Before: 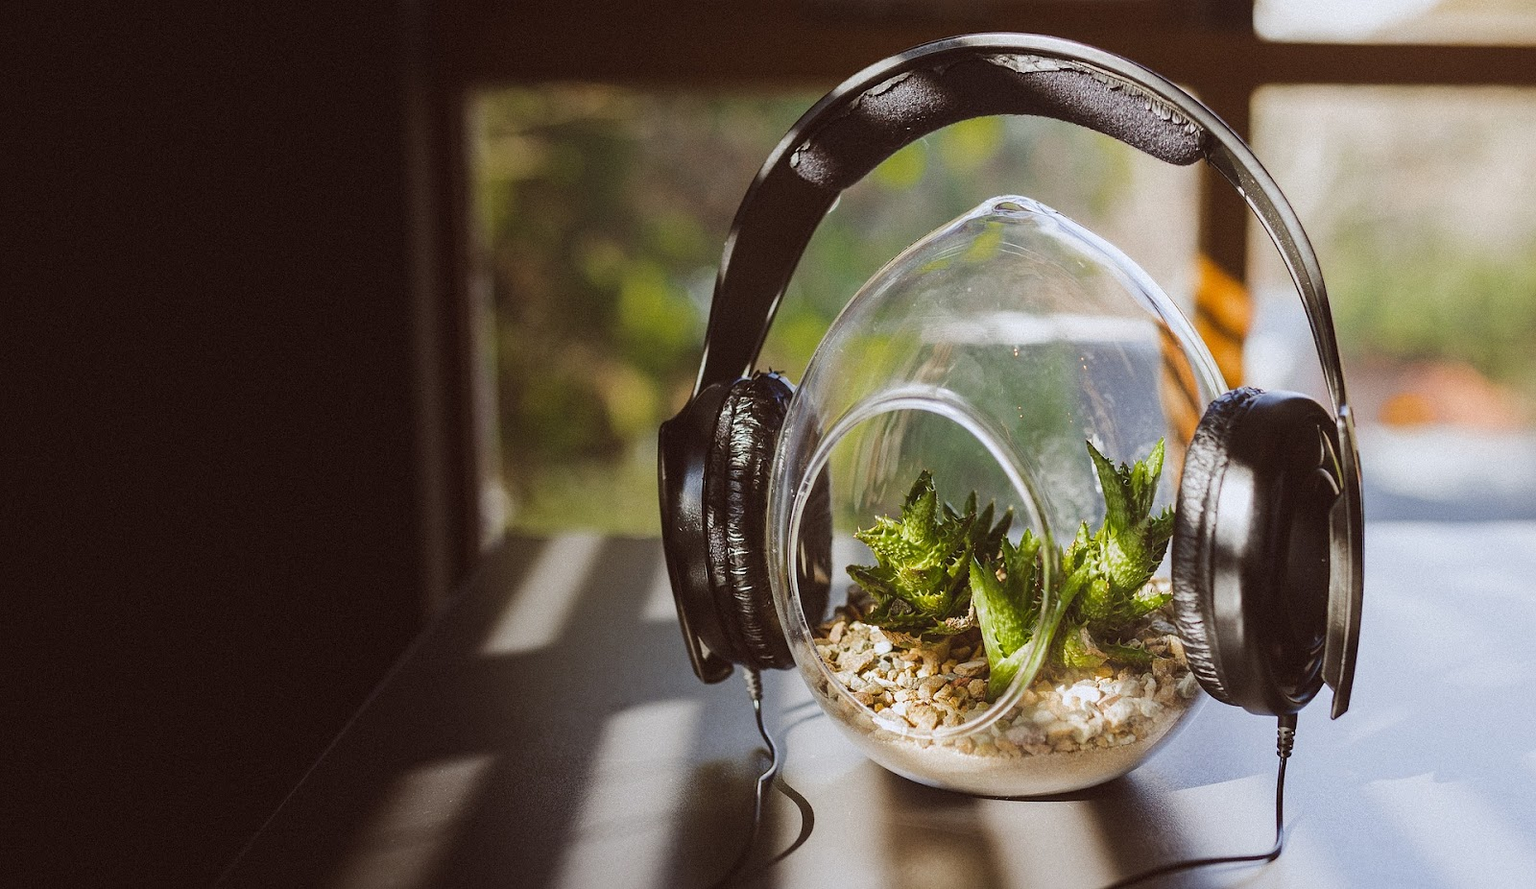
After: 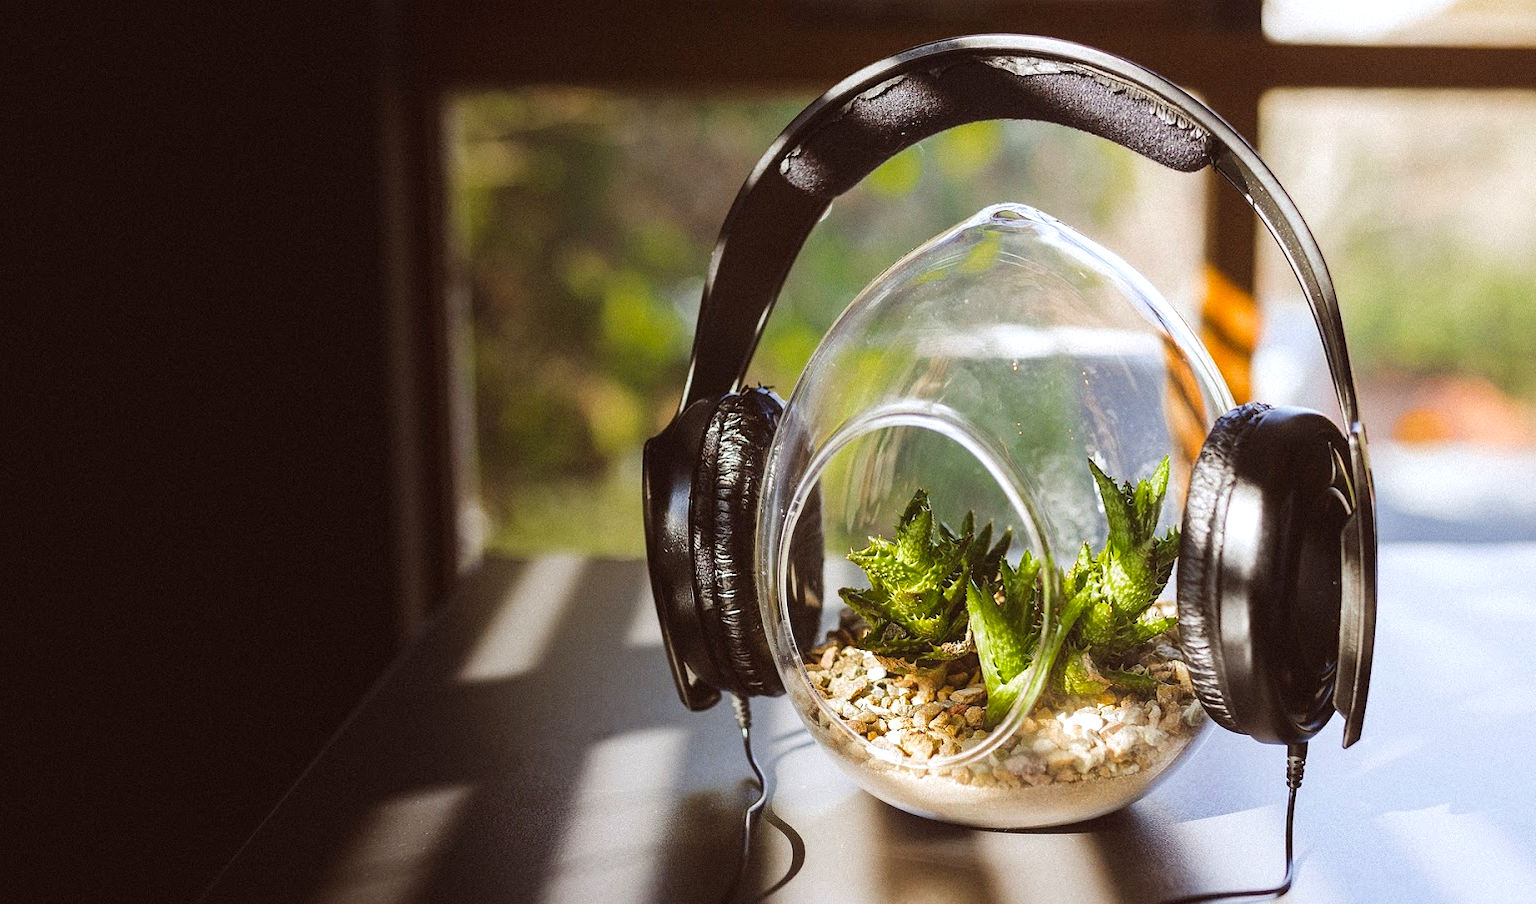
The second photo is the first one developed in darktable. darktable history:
tone equalizer: -8 EV -0.417 EV, -7 EV -0.42 EV, -6 EV -0.36 EV, -5 EV -0.229 EV, -3 EV 0.237 EV, -2 EV 0.335 EV, -1 EV 0.364 EV, +0 EV 0.404 EV
contrast brightness saturation: saturation 0.132
crop and rotate: left 2.629%, right 1.213%, bottom 2.097%
